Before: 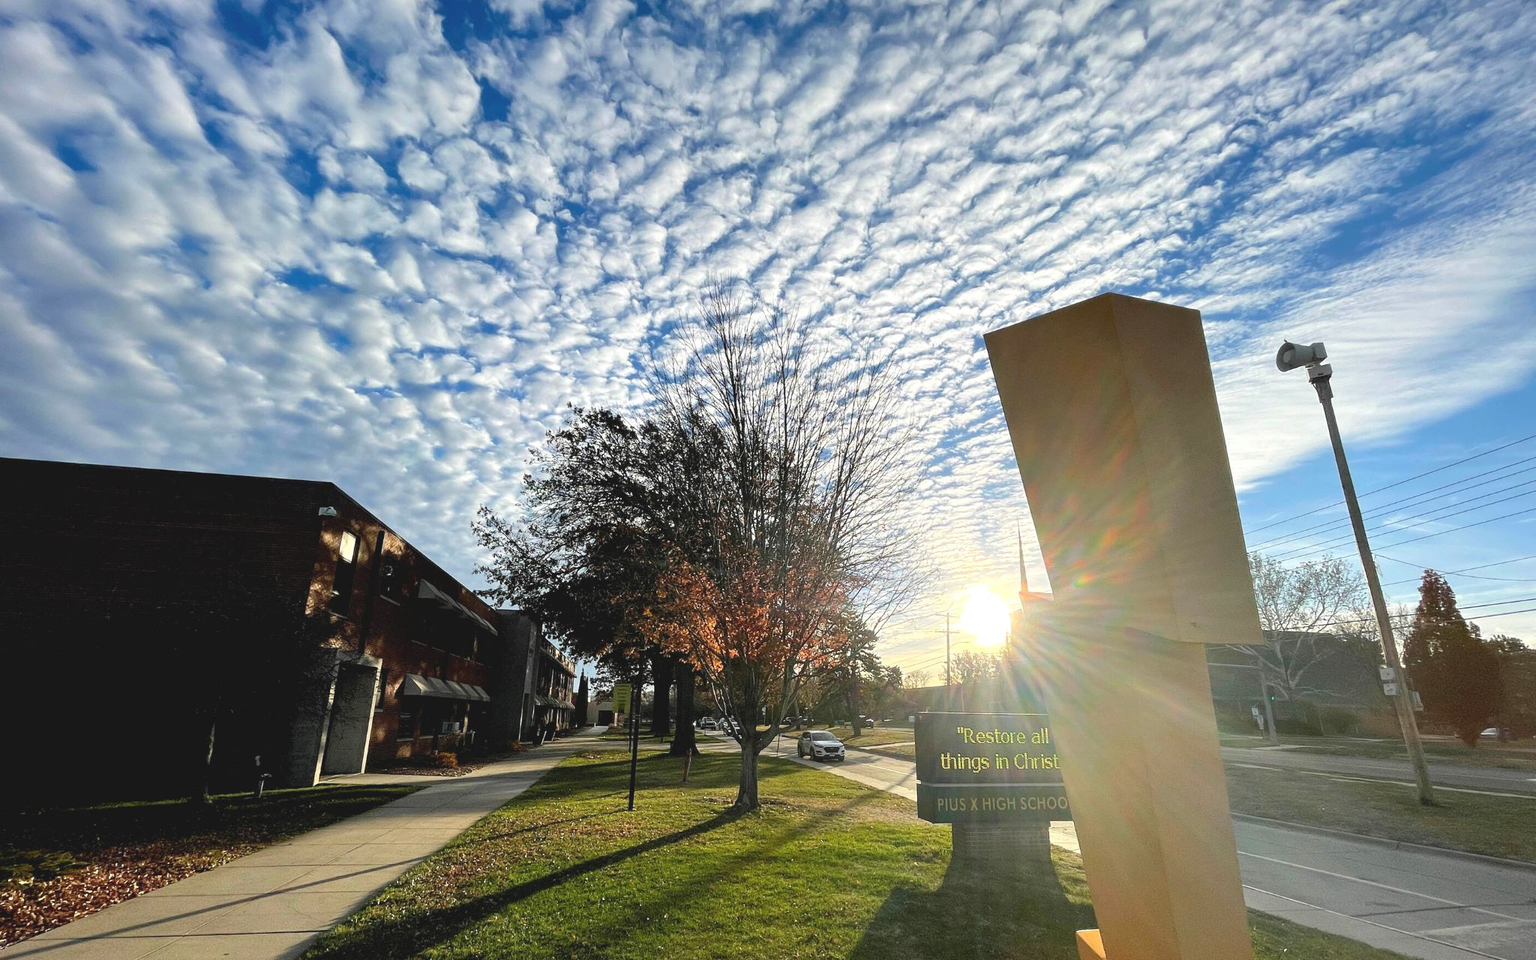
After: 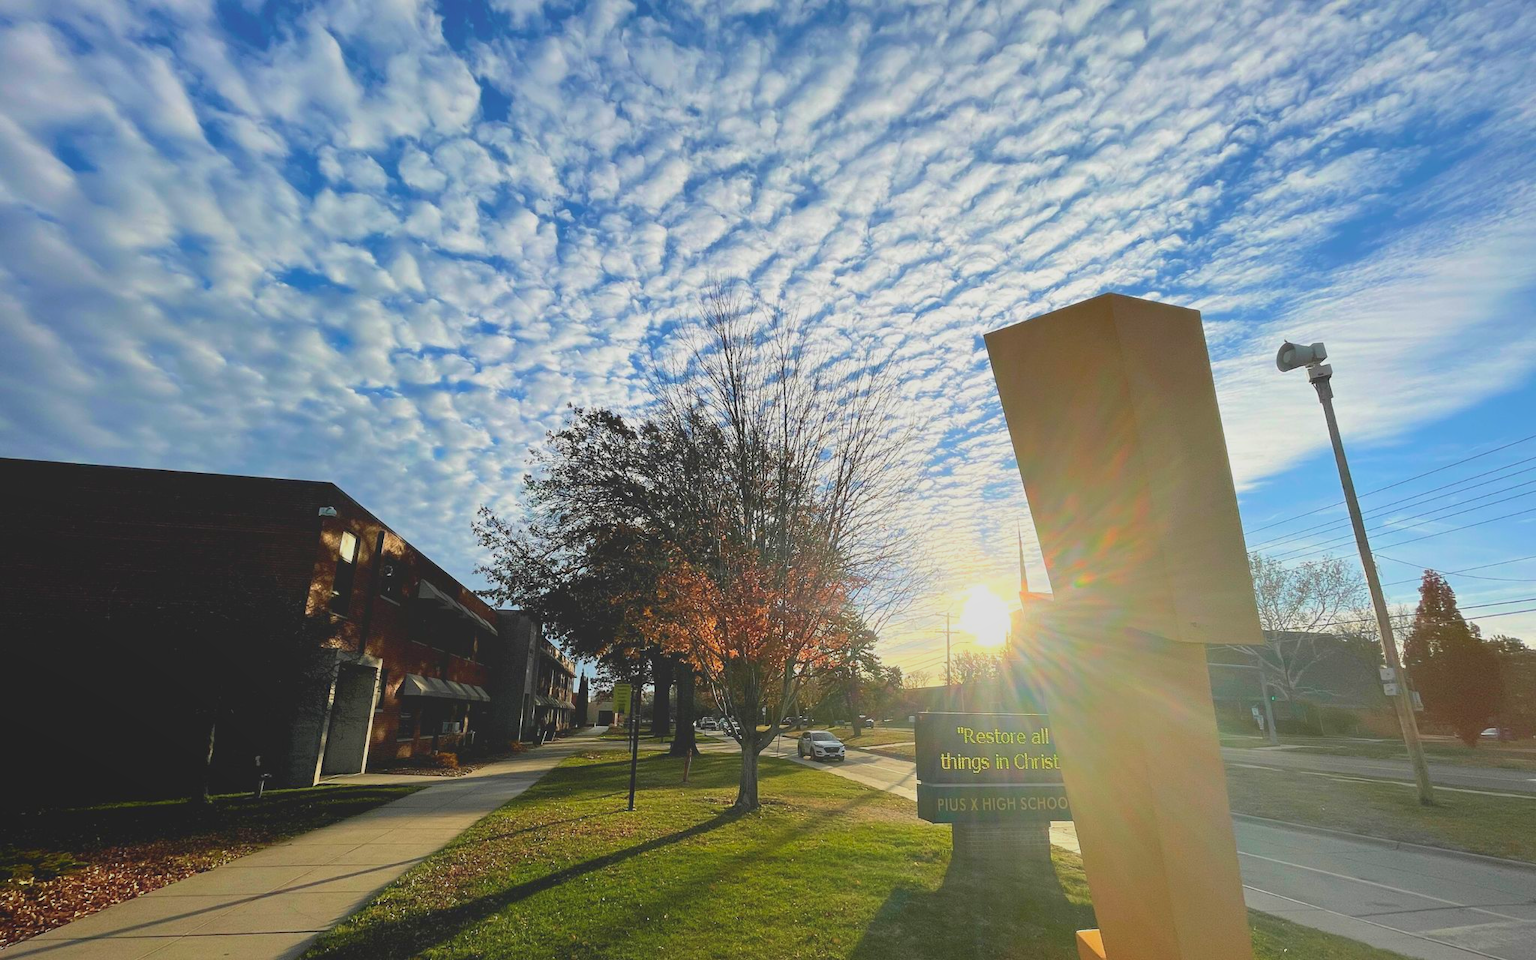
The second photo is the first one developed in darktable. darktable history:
local contrast: detail 69%
velvia: on, module defaults
vibrance: vibrance 10%
